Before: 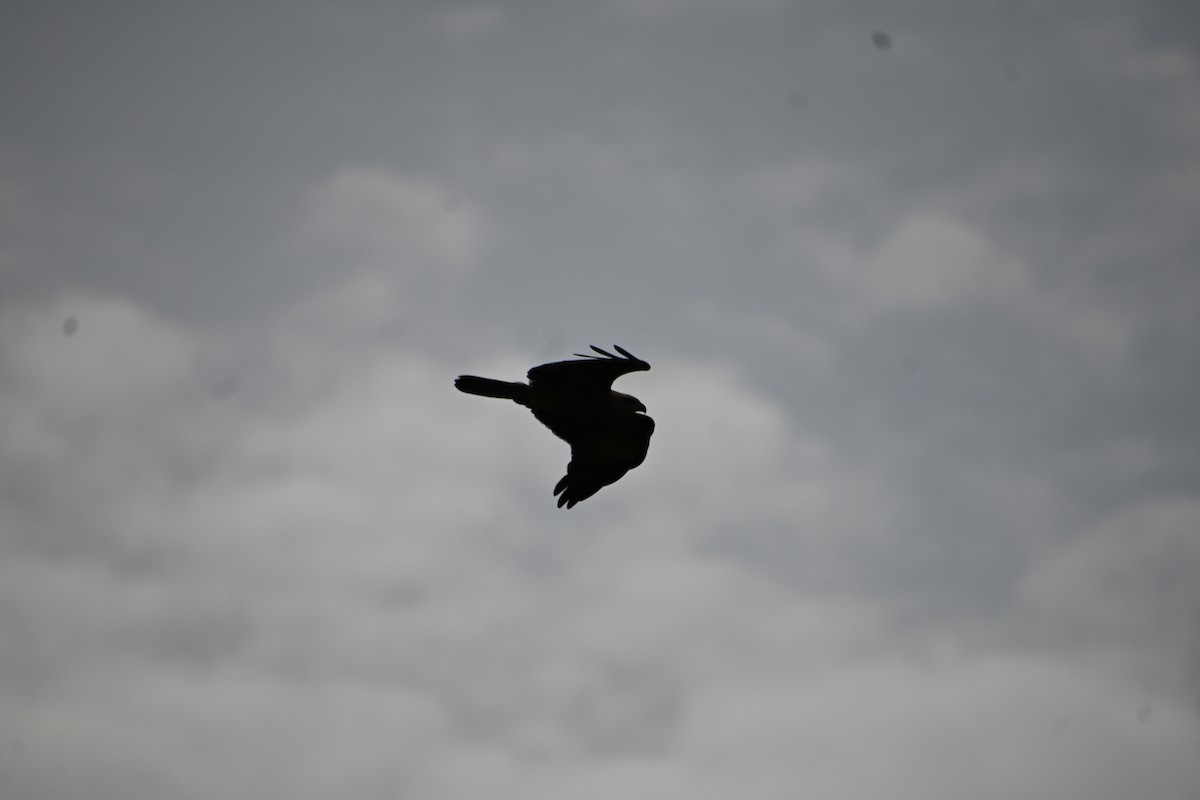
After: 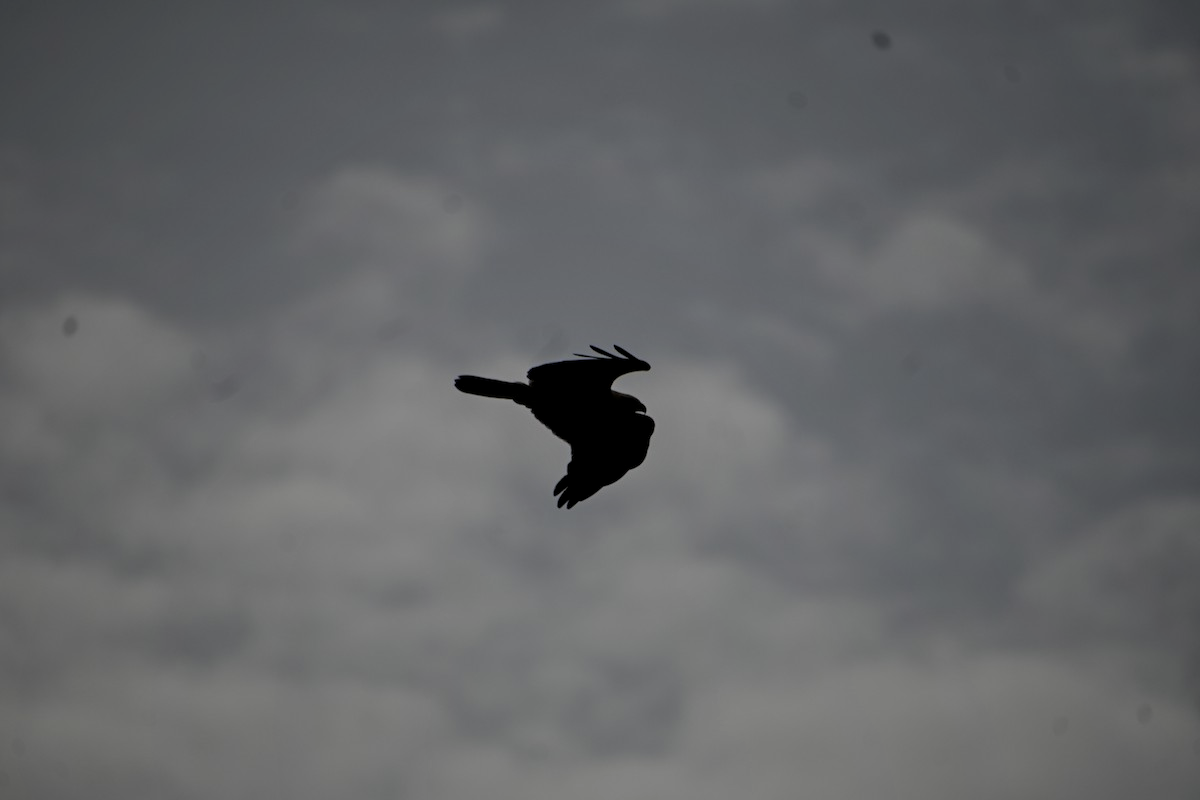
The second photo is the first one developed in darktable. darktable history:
exposure: exposure -0.487 EV, compensate highlight preservation false
local contrast: on, module defaults
tone curve: curves: ch0 [(0, 0) (0.8, 0.757) (1, 1)], preserve colors none
